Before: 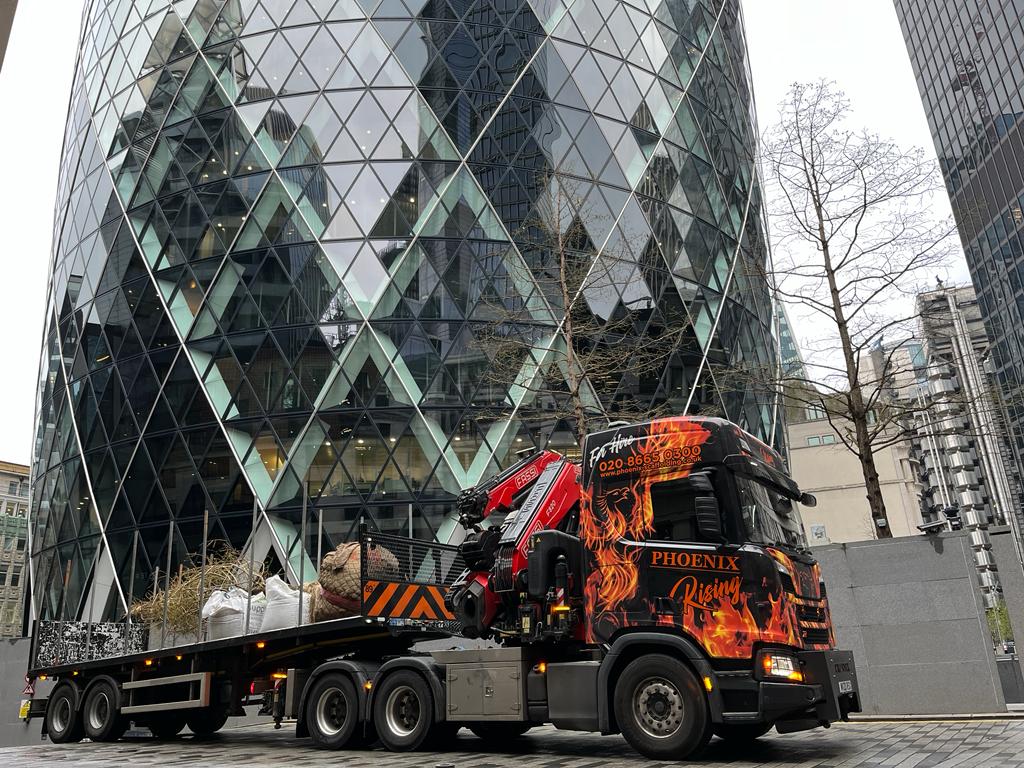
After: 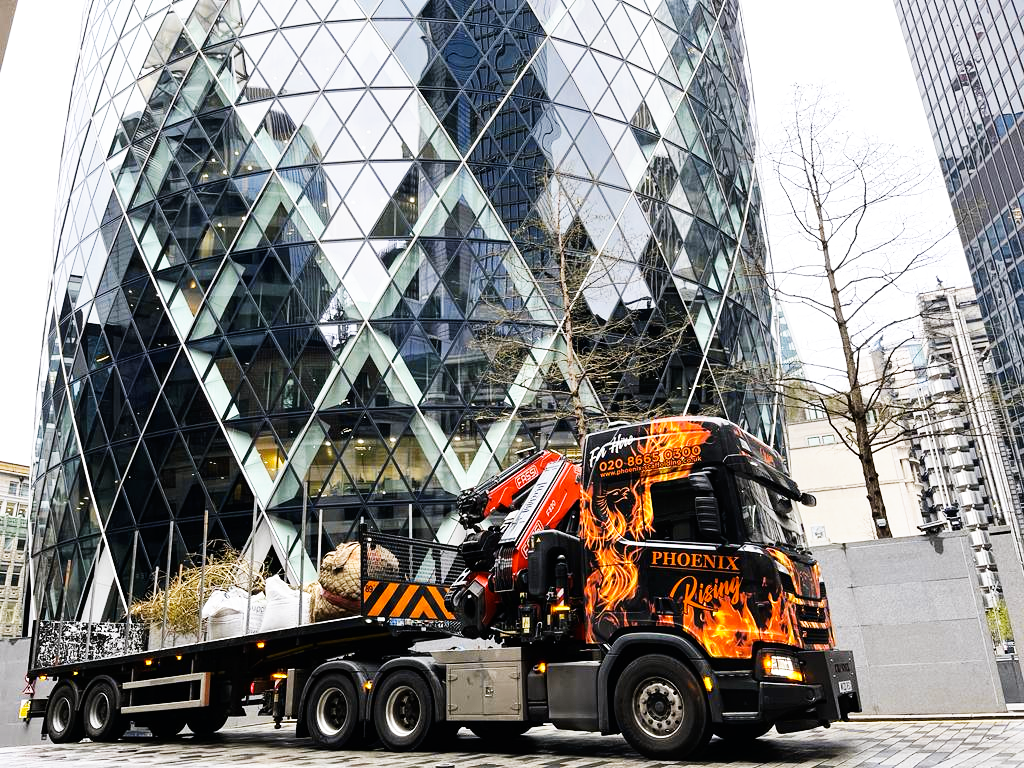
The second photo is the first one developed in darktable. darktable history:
color contrast: green-magenta contrast 0.8, blue-yellow contrast 1.1, unbound 0
white balance: red 1.009, blue 1.027
base curve: curves: ch0 [(0, 0) (0.007, 0.004) (0.027, 0.03) (0.046, 0.07) (0.207, 0.54) (0.442, 0.872) (0.673, 0.972) (1, 1)], preserve colors none
